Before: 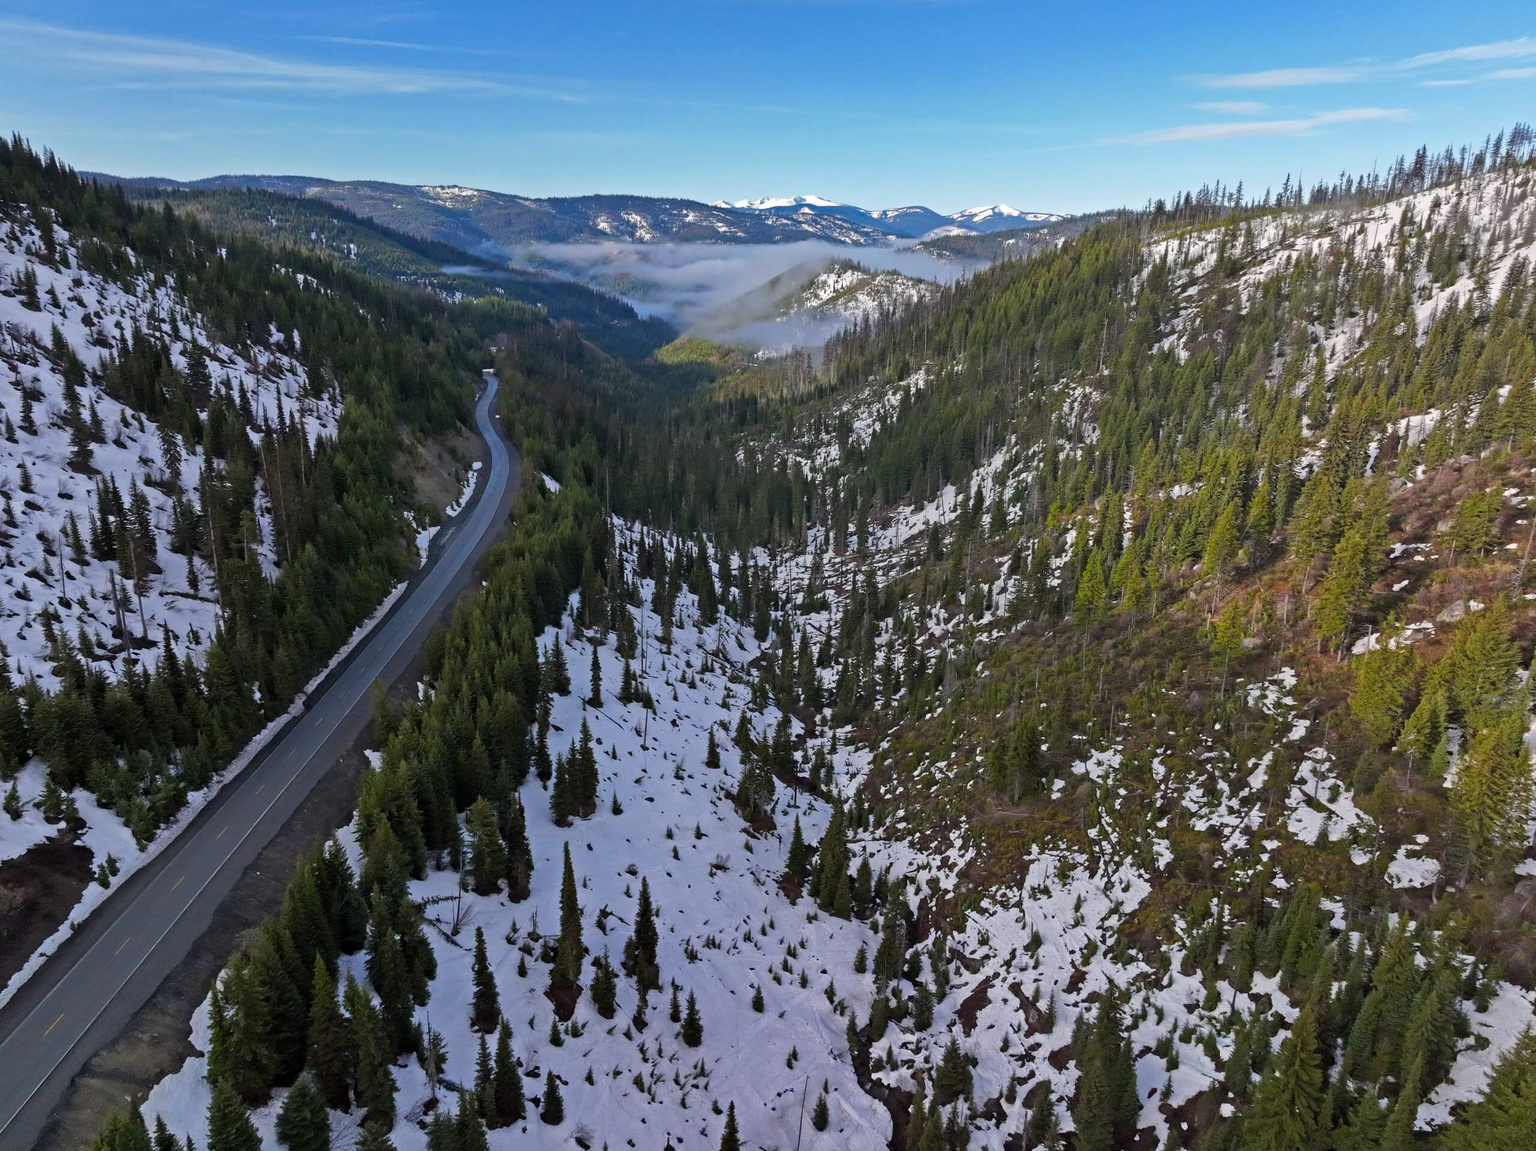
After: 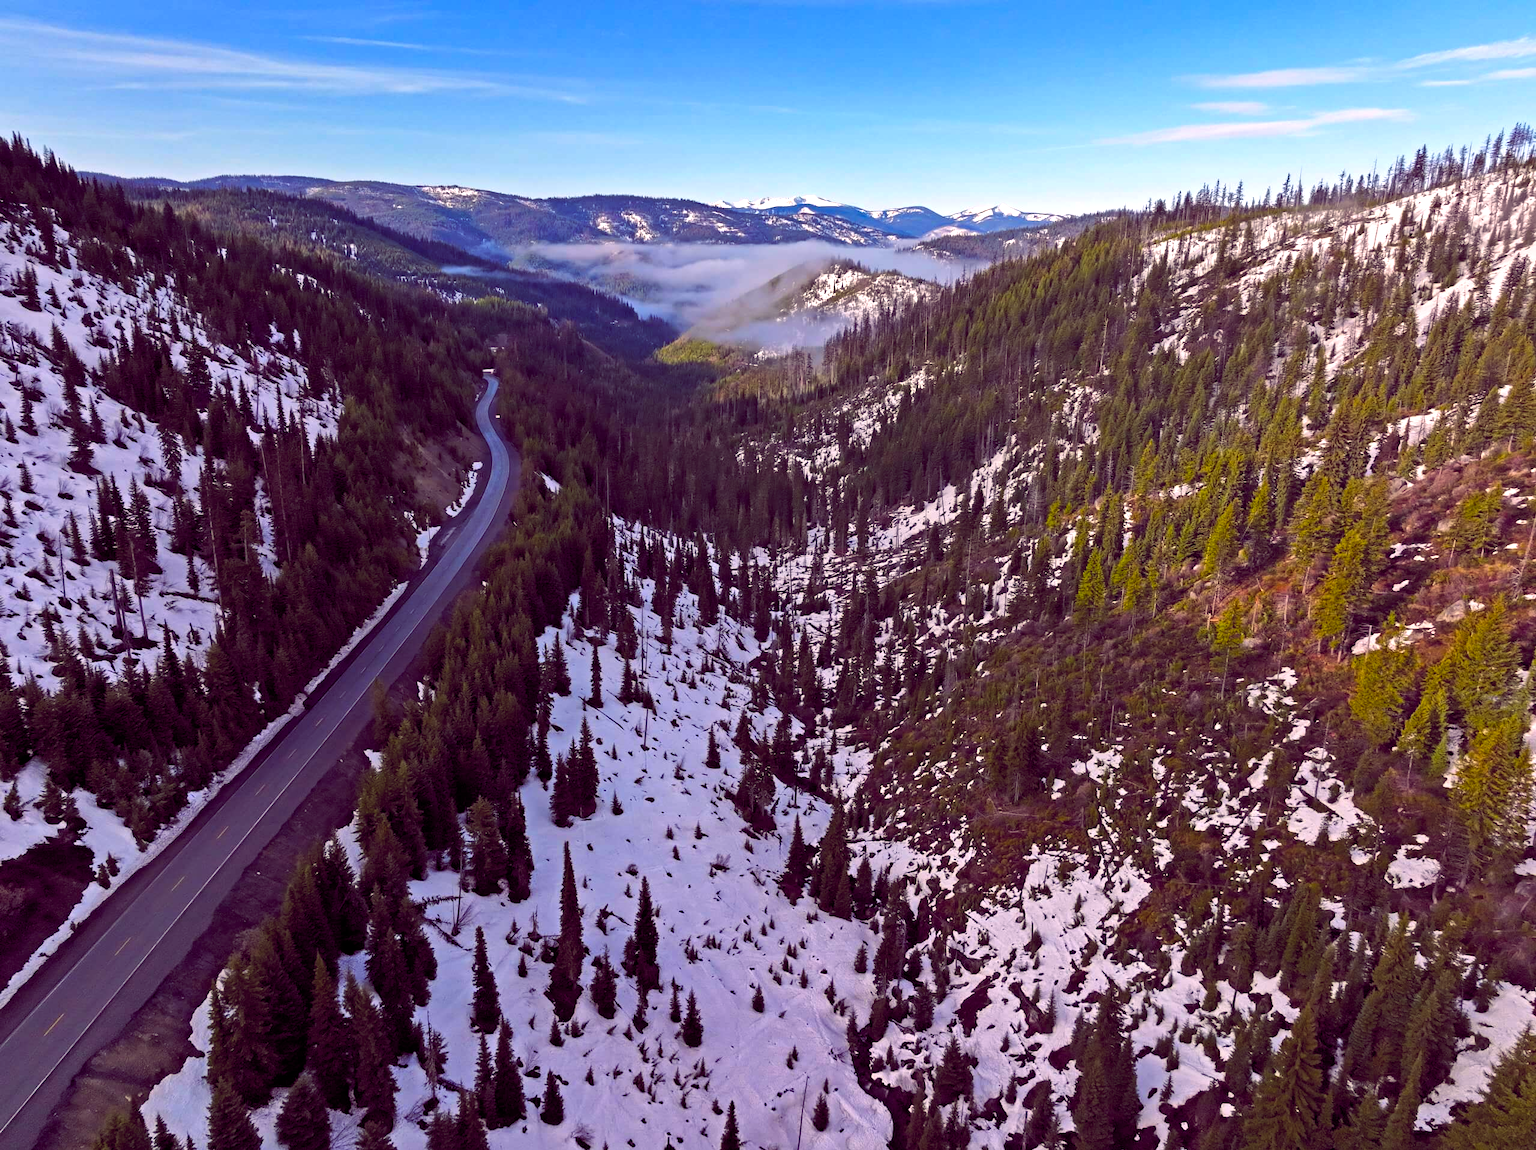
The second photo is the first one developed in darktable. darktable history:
tone equalizer: -8 EV -0.417 EV, -7 EV -0.389 EV, -6 EV -0.333 EV, -5 EV -0.222 EV, -3 EV 0.222 EV, -2 EV 0.333 EV, -1 EV 0.389 EV, +0 EV 0.417 EV, edges refinement/feathering 500, mask exposure compensation -1.57 EV, preserve details no
color balance rgb: shadows lift › chroma 6.43%, shadows lift › hue 305.74°, highlights gain › chroma 2.43%, highlights gain › hue 35.74°, global offset › chroma 0.28%, global offset › hue 320.29°, linear chroma grading › global chroma 5.5%, perceptual saturation grading › global saturation 30%, contrast 5.15%
